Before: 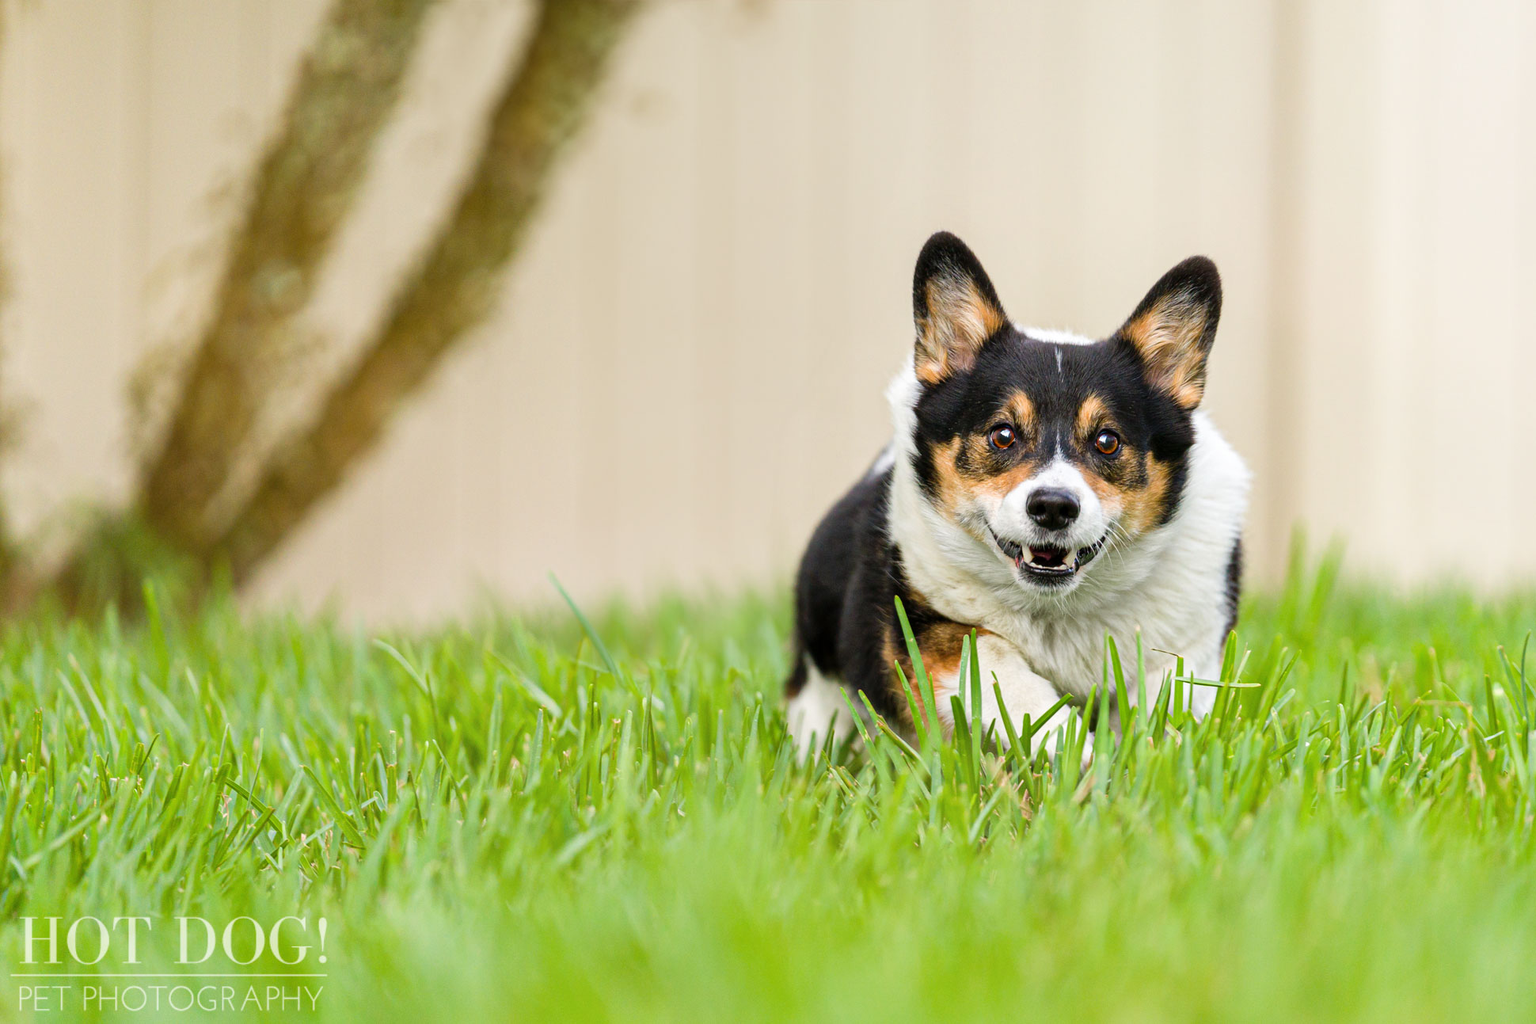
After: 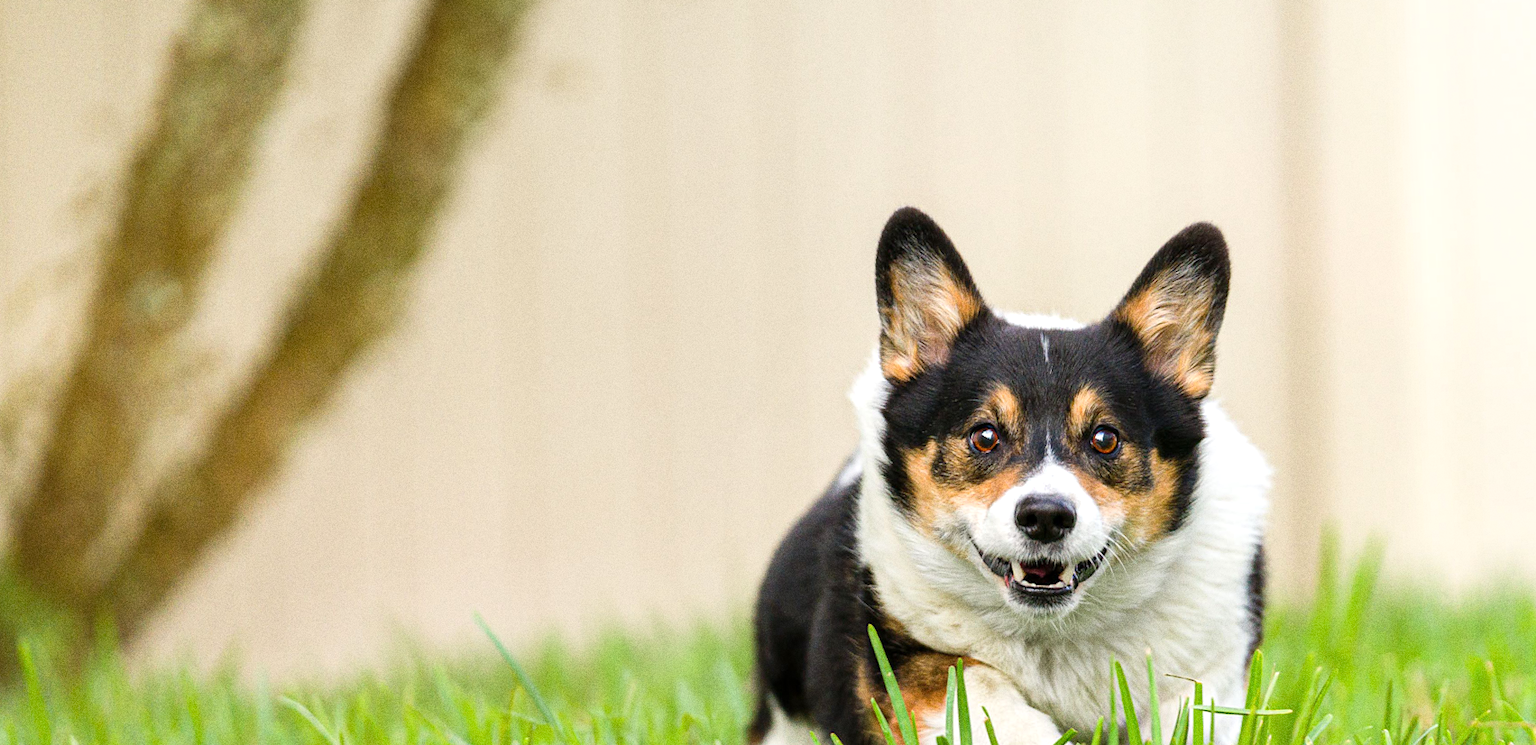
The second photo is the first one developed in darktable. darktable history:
grain: coarseness 9.61 ISO, strength 35.62%
crop and rotate: left 9.345%, top 7.22%, right 4.982%, bottom 32.331%
exposure: exposure 0.2 EV, compensate highlight preservation false
rotate and perspective: rotation -2.22°, lens shift (horizontal) -0.022, automatic cropping off
